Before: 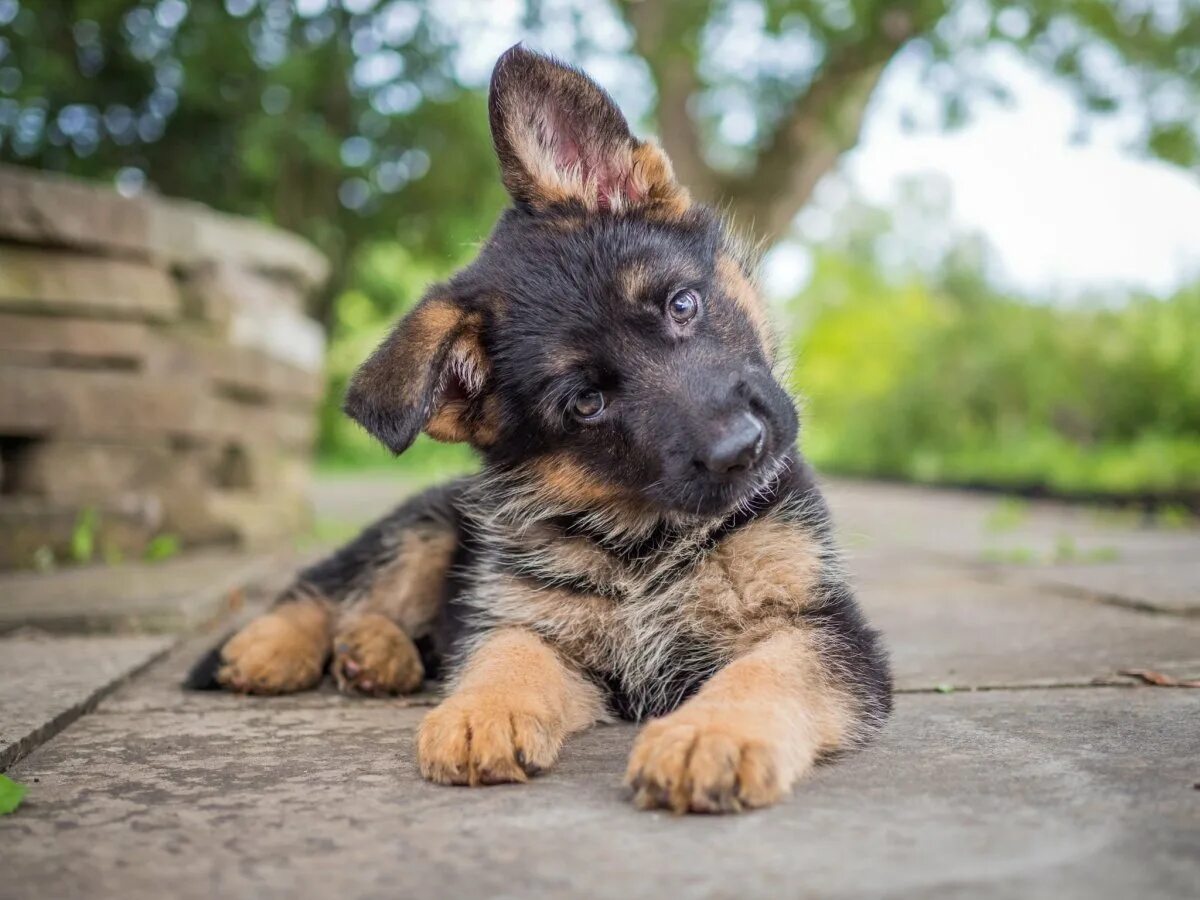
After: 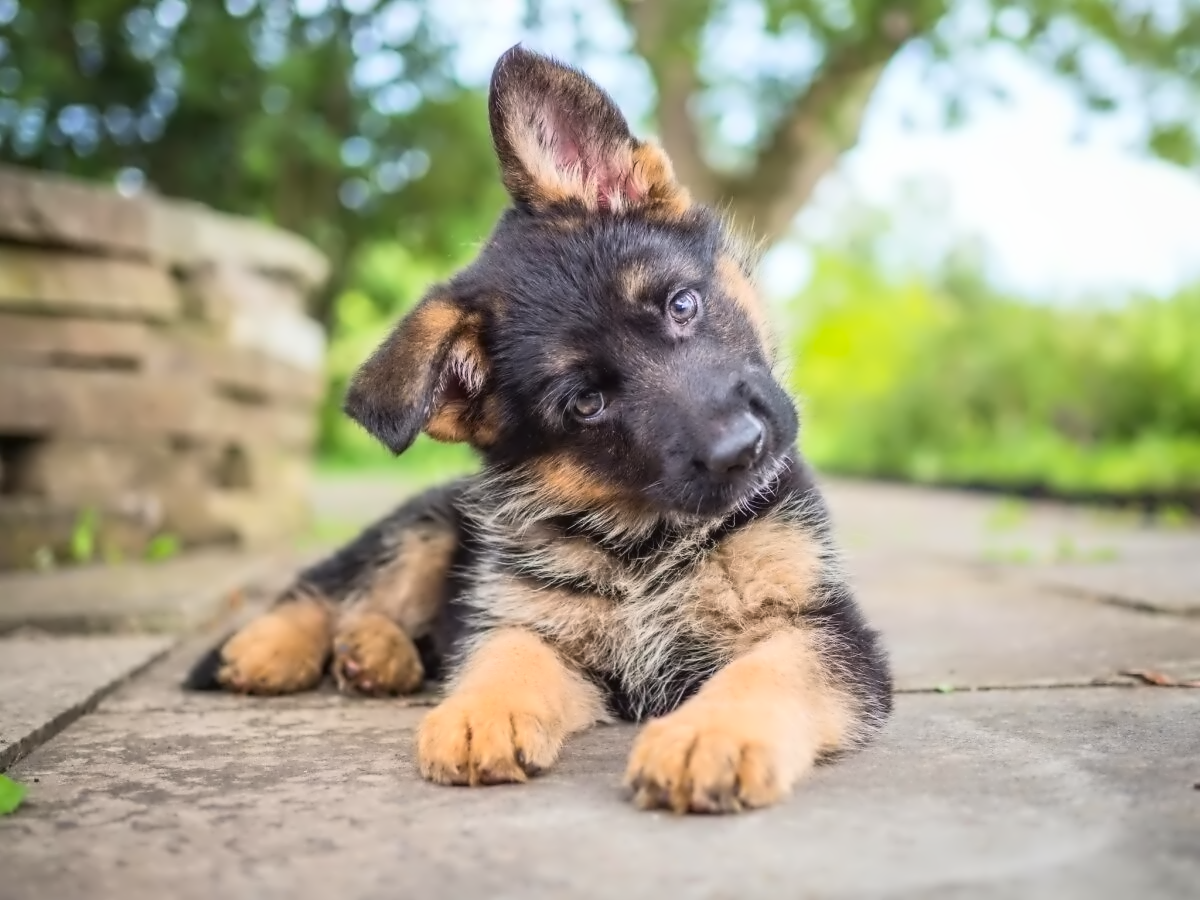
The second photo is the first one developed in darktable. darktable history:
contrast brightness saturation: contrast 0.2, brightness 0.16, saturation 0.22
contrast equalizer: octaves 7, y [[0.5 ×6], [0.5 ×6], [0.5 ×6], [0, 0.033, 0.067, 0.1, 0.133, 0.167], [0, 0.05, 0.1, 0.15, 0.2, 0.25]]
